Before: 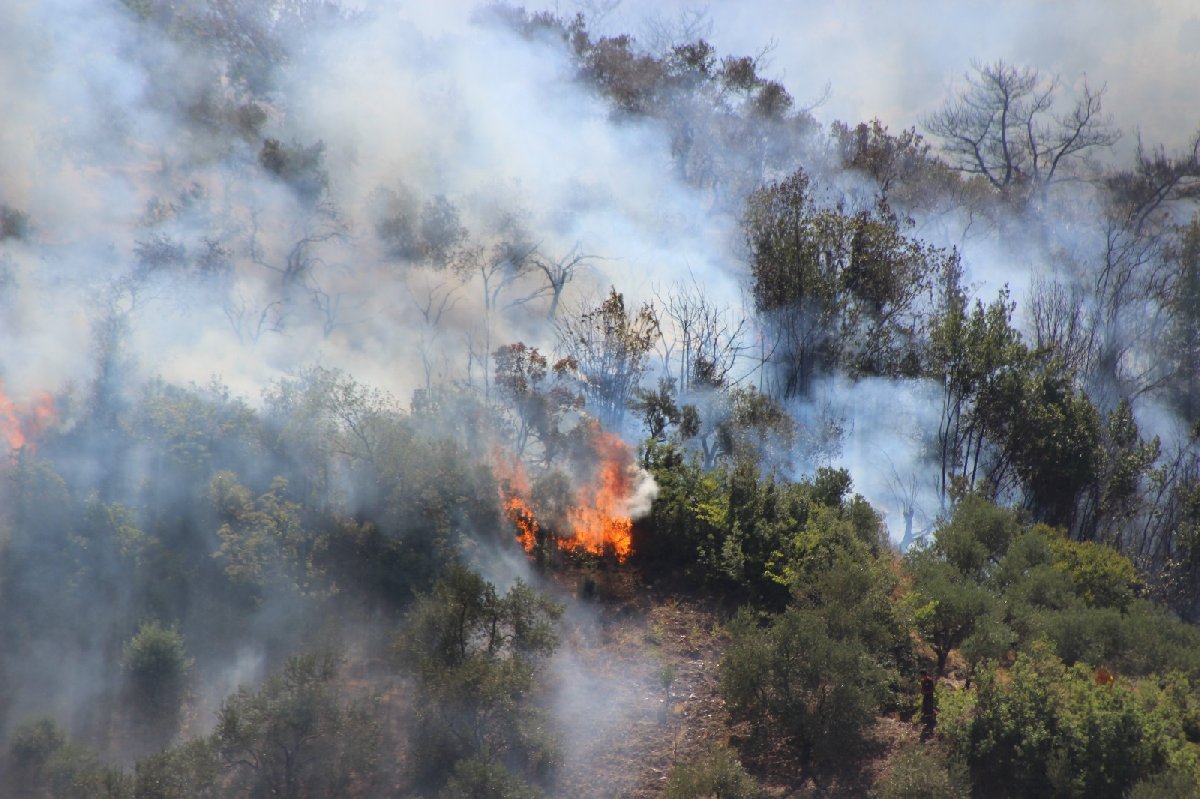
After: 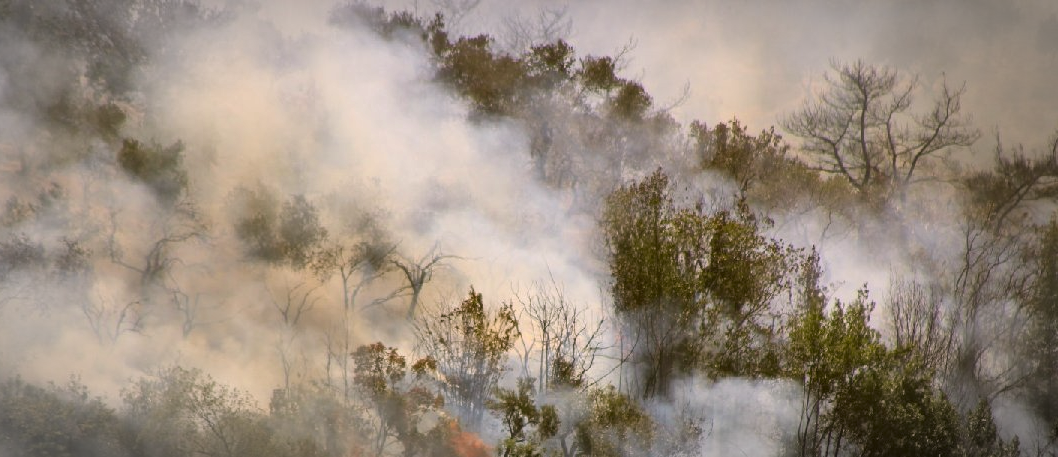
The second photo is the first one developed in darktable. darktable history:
shadows and highlights: low approximation 0.01, soften with gaussian
color correction: highlights a* 8.98, highlights b* 15.09, shadows a* -0.49, shadows b* 26.52
vignetting: automatic ratio true
crop and rotate: left 11.812%, bottom 42.776%
